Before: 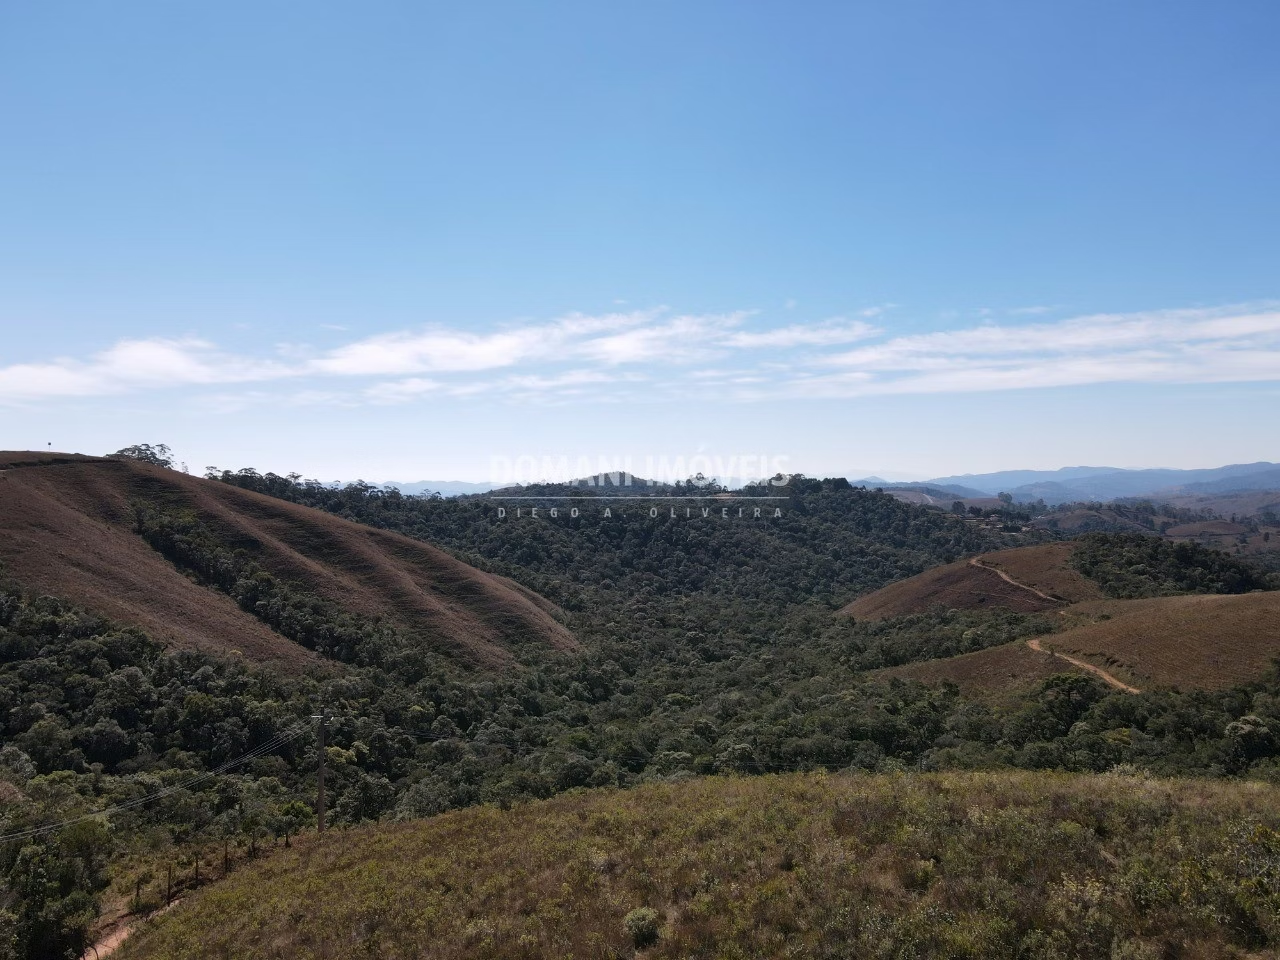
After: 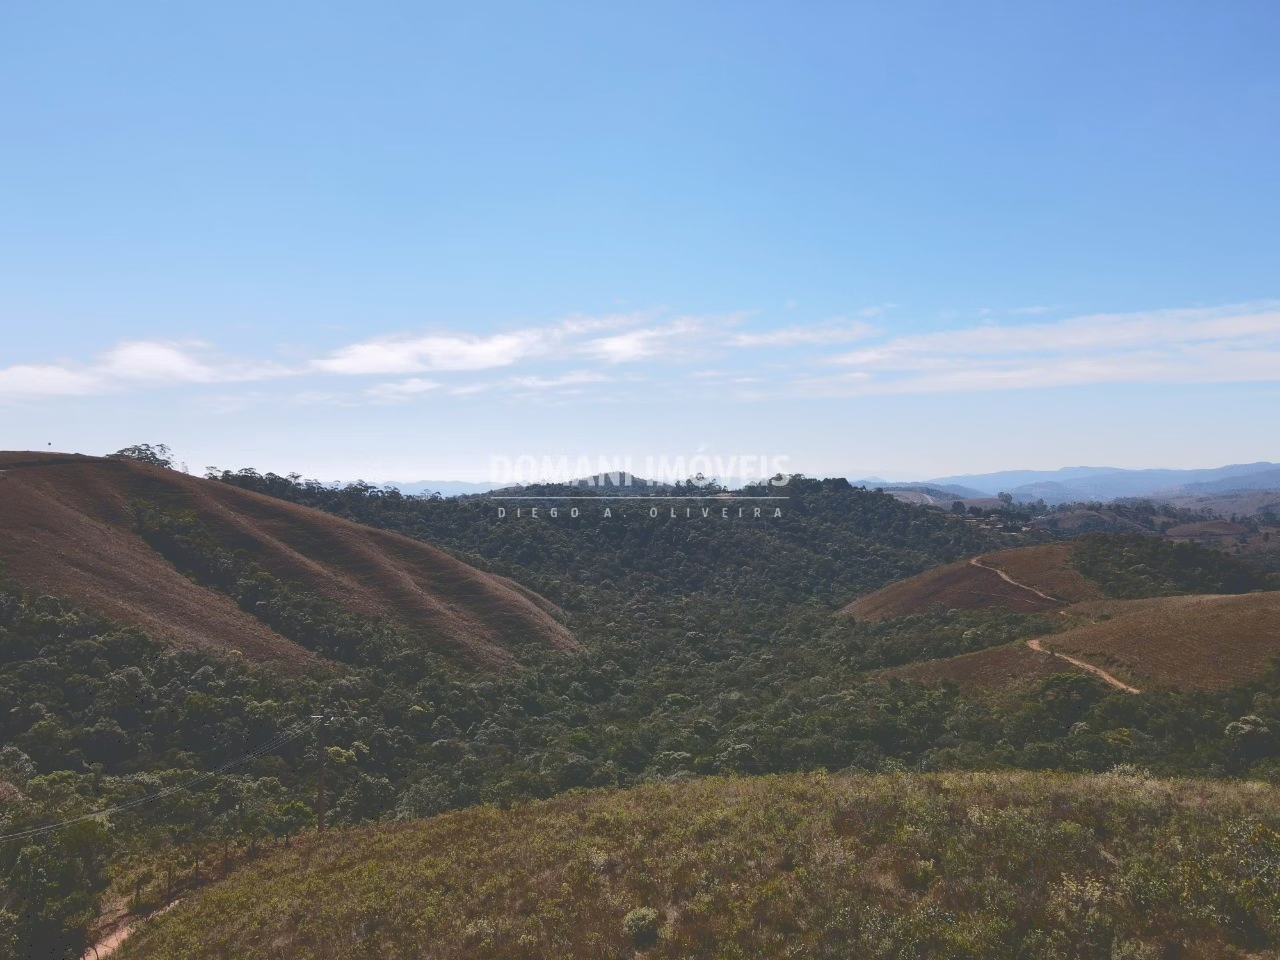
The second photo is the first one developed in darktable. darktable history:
tone curve: curves: ch0 [(0, 0) (0.003, 0.241) (0.011, 0.241) (0.025, 0.242) (0.044, 0.246) (0.069, 0.25) (0.1, 0.251) (0.136, 0.256) (0.177, 0.275) (0.224, 0.293) (0.277, 0.326) (0.335, 0.38) (0.399, 0.449) (0.468, 0.525) (0.543, 0.606) (0.623, 0.683) (0.709, 0.751) (0.801, 0.824) (0.898, 0.871) (1, 1)], color space Lab, independent channels
